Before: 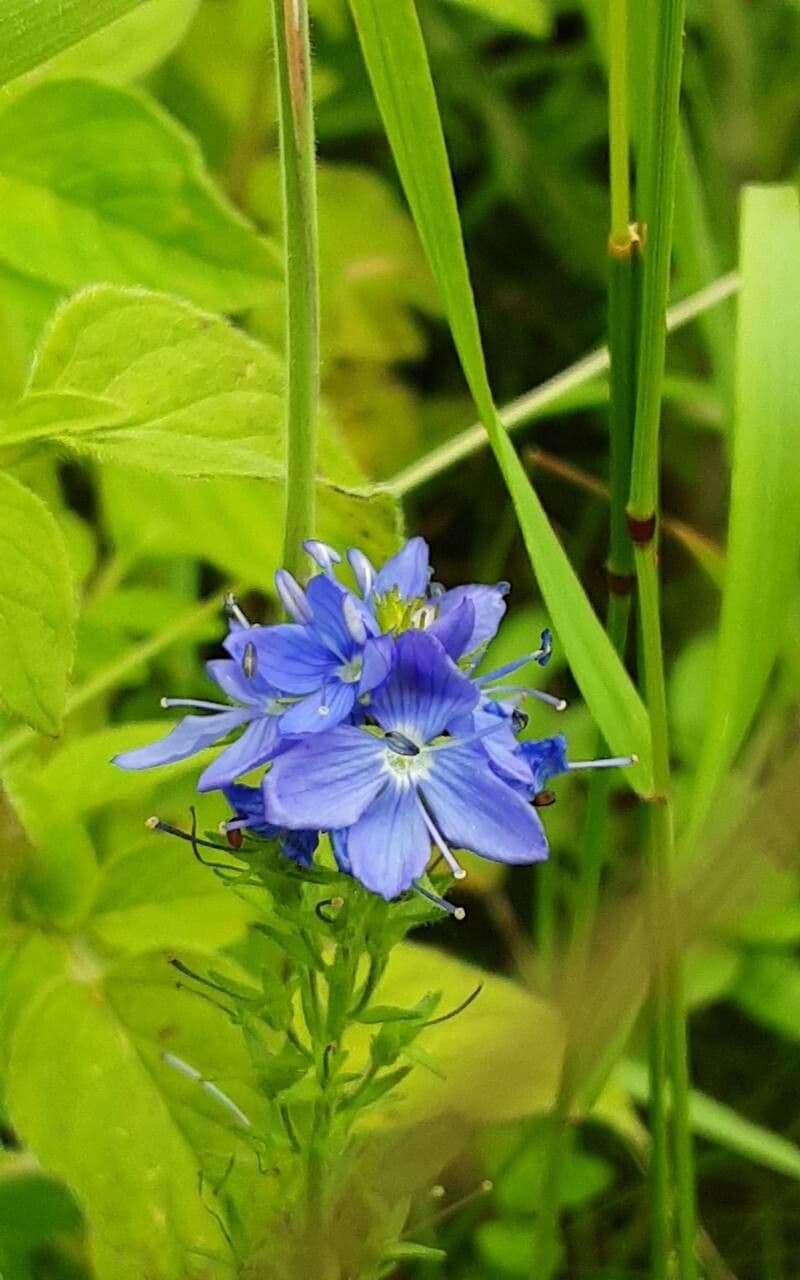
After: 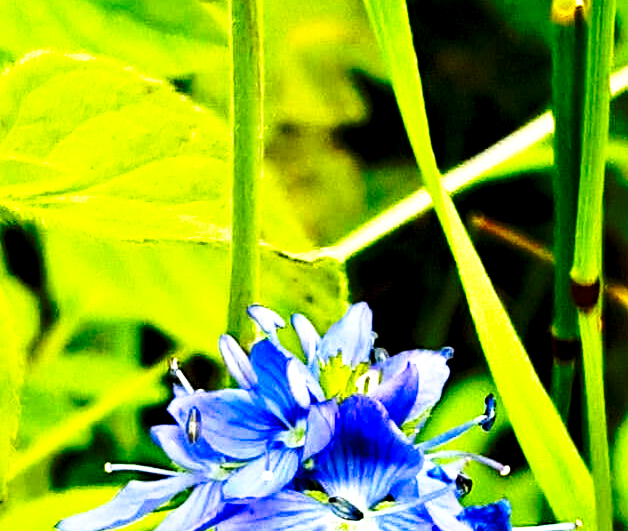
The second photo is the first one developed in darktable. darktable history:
white balance: red 0.982, blue 1.018
crop: left 7.036%, top 18.398%, right 14.379%, bottom 40.043%
color correction: saturation 1.32
exposure: black level correction 0.001, compensate highlight preservation false
contrast equalizer: octaves 7, y [[0.627 ×6], [0.563 ×6], [0 ×6], [0 ×6], [0 ×6]]
color balance rgb: perceptual brilliance grading › highlights 14.29%, perceptual brilliance grading › mid-tones -5.92%, perceptual brilliance grading › shadows -26.83%, global vibrance 31.18%
base curve: curves: ch0 [(0, 0) (0.032, 0.037) (0.105, 0.228) (0.435, 0.76) (0.856, 0.983) (1, 1)], preserve colors none
